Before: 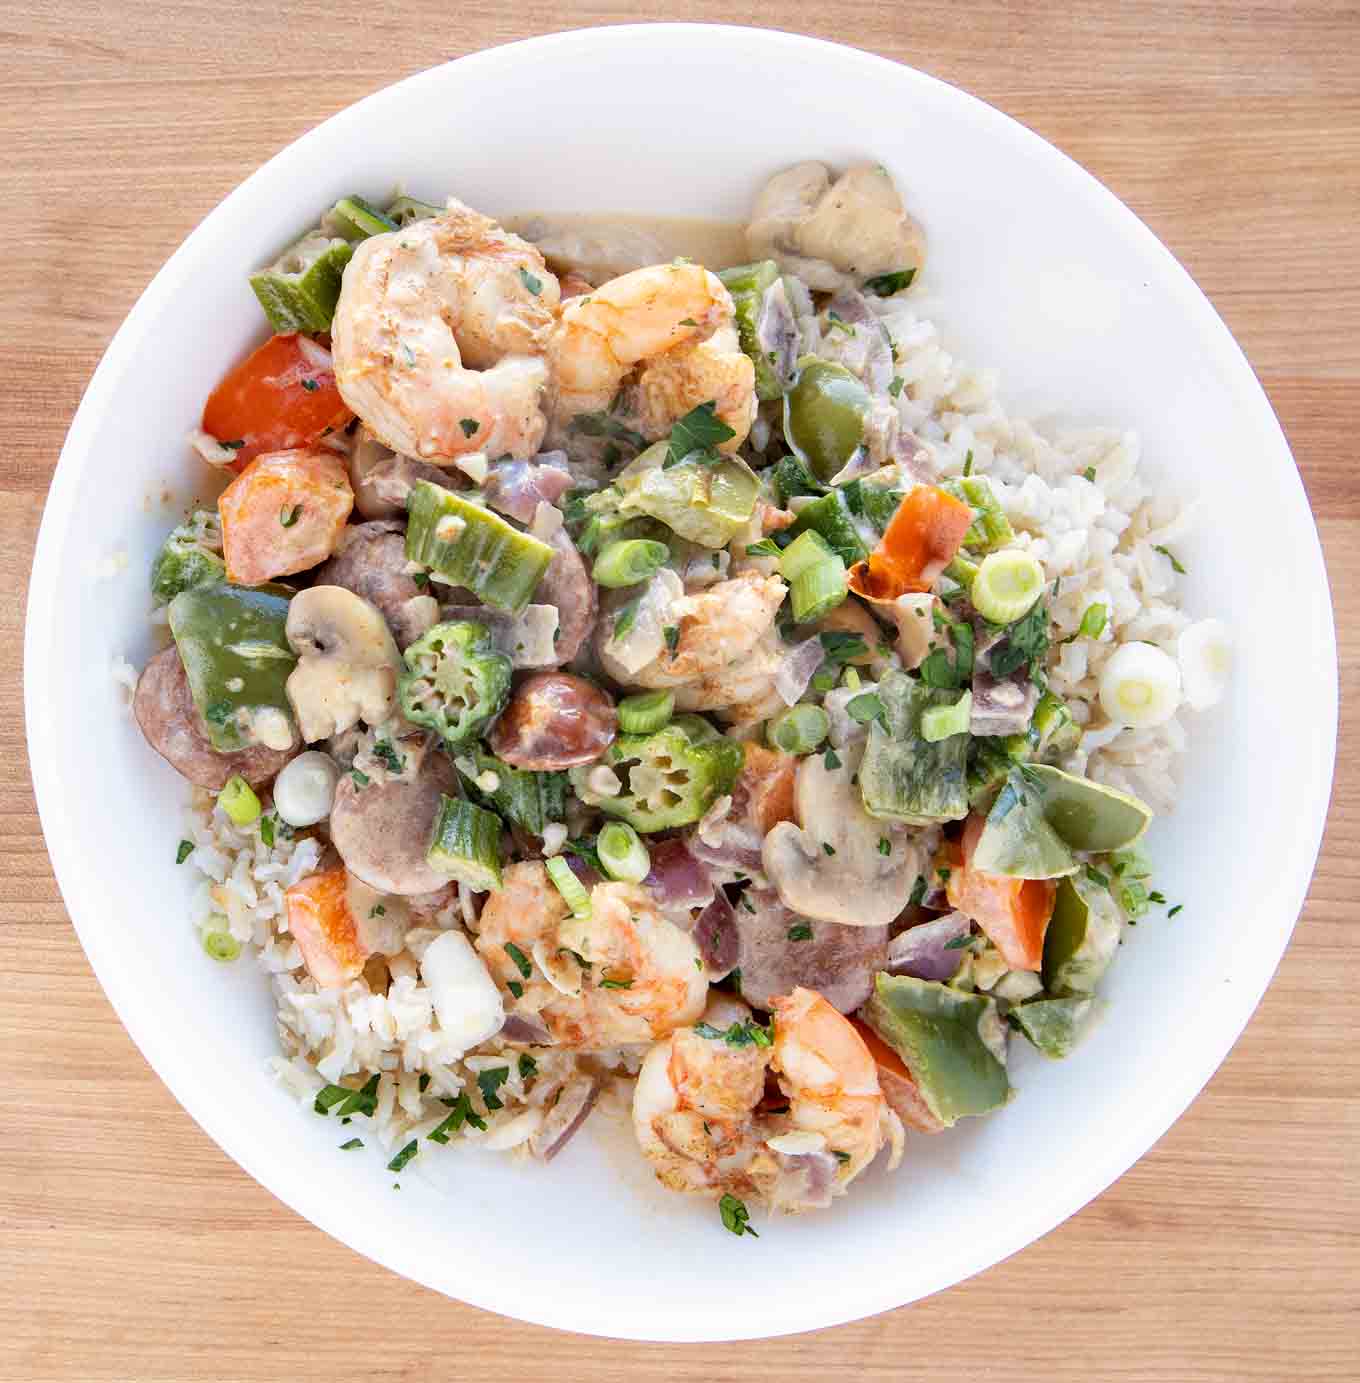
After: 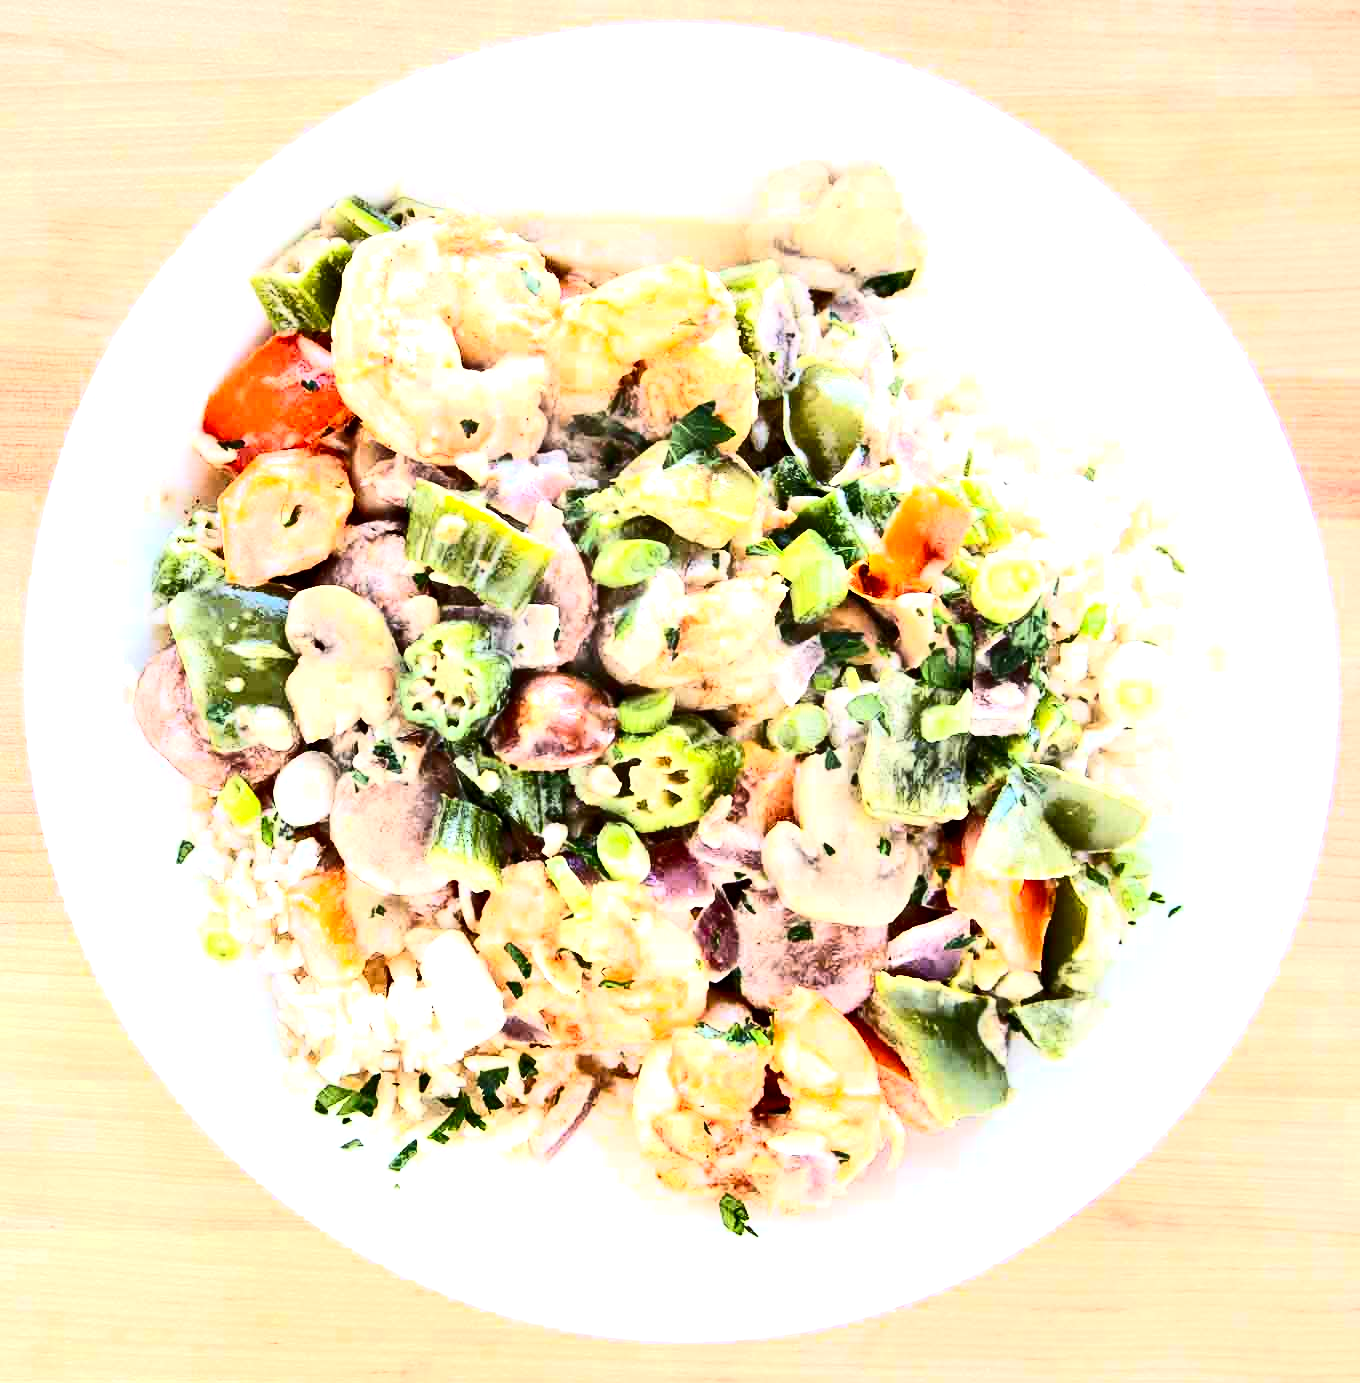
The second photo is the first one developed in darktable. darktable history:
contrast brightness saturation: contrast 0.4, brightness 0.1, saturation 0.21
tone equalizer: -8 EV -0.75 EV, -7 EV -0.7 EV, -6 EV -0.6 EV, -5 EV -0.4 EV, -3 EV 0.4 EV, -2 EV 0.6 EV, -1 EV 0.7 EV, +0 EV 0.75 EV, edges refinement/feathering 500, mask exposure compensation -1.57 EV, preserve details no
exposure: black level correction 0.001, exposure 0.3 EV, compensate highlight preservation false
